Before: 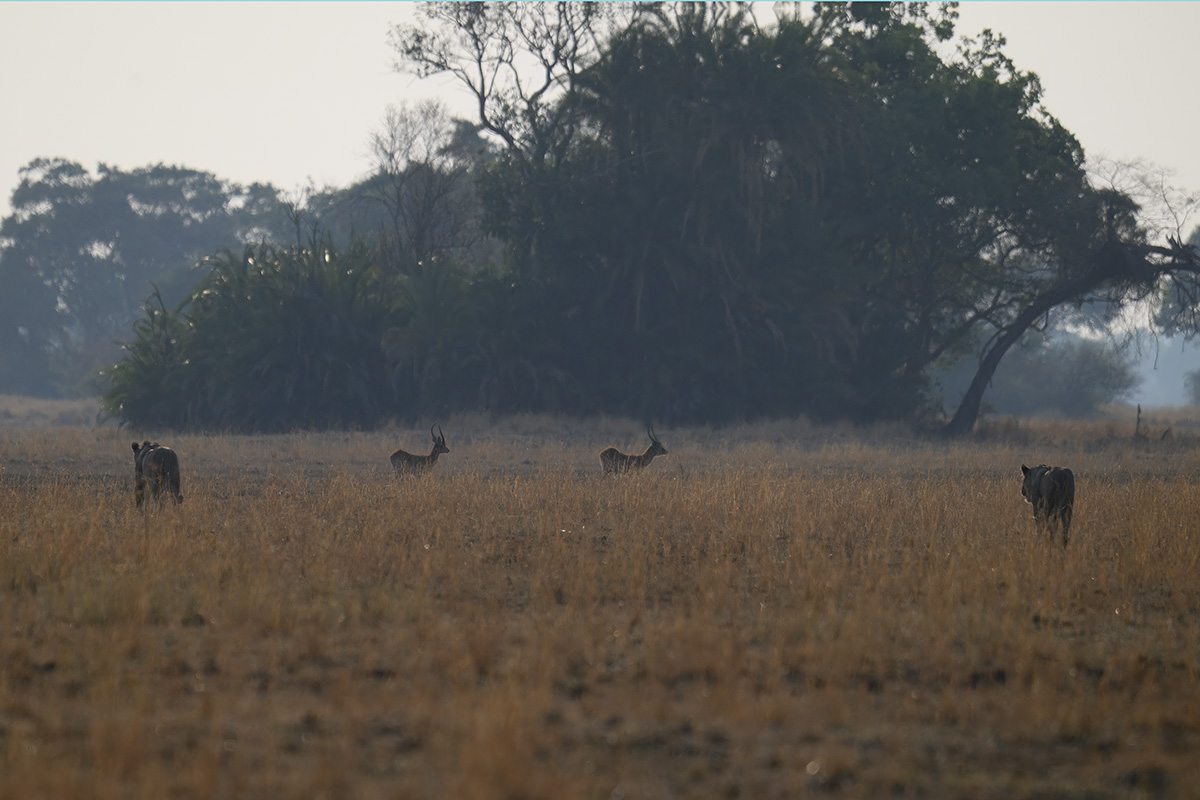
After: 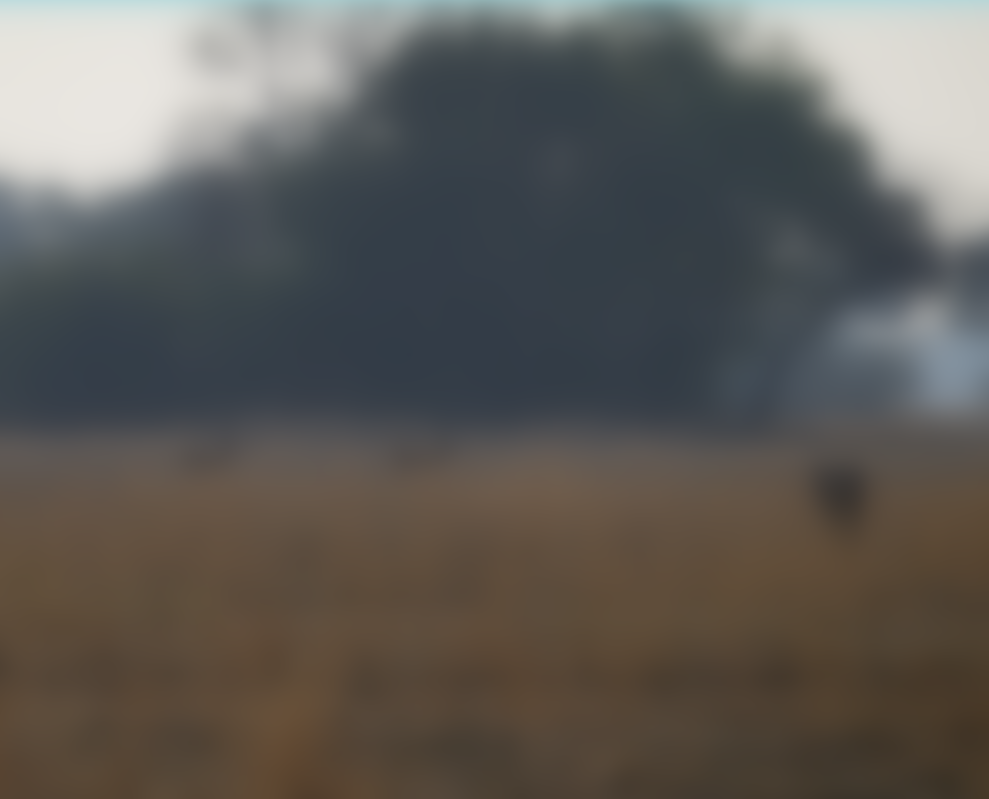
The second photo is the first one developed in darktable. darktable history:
crop: left 17.582%, bottom 0.031%
lowpass: radius 16, unbound 0
contrast equalizer: y [[0.5 ×4, 0.525, 0.667], [0.5 ×6], [0.5 ×6], [0 ×4, 0.042, 0], [0, 0, 0.004, 0.1, 0.191, 0.131]]
